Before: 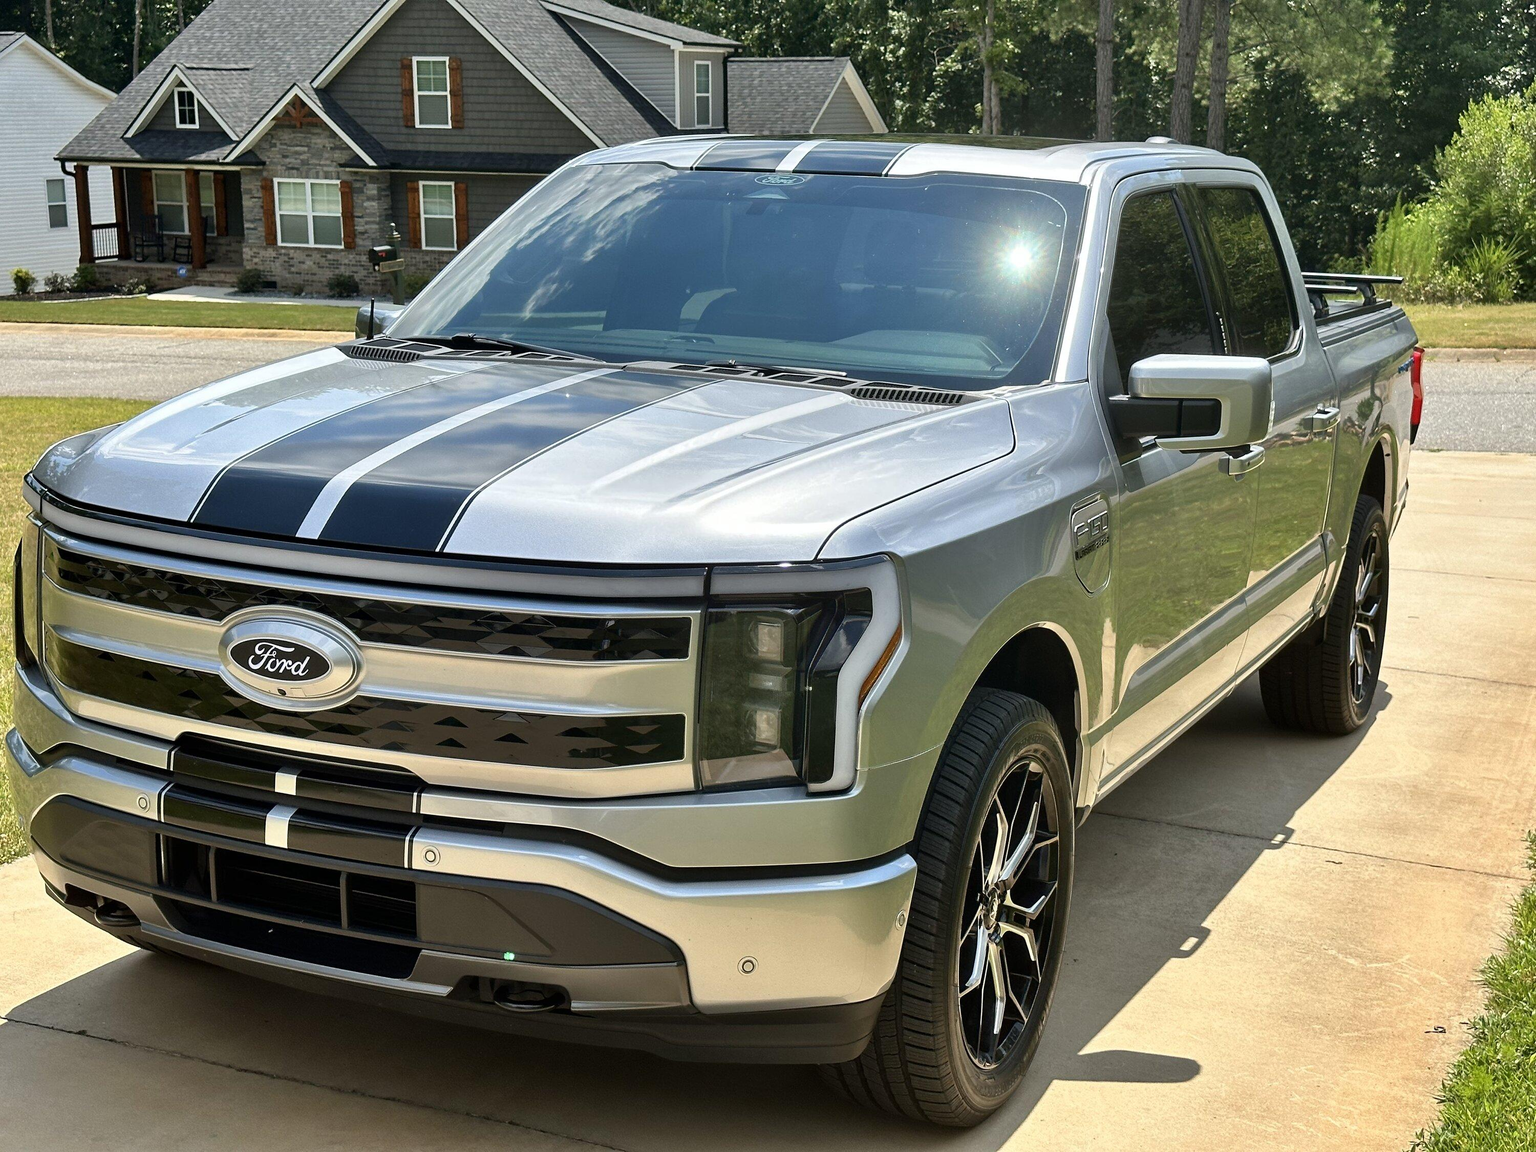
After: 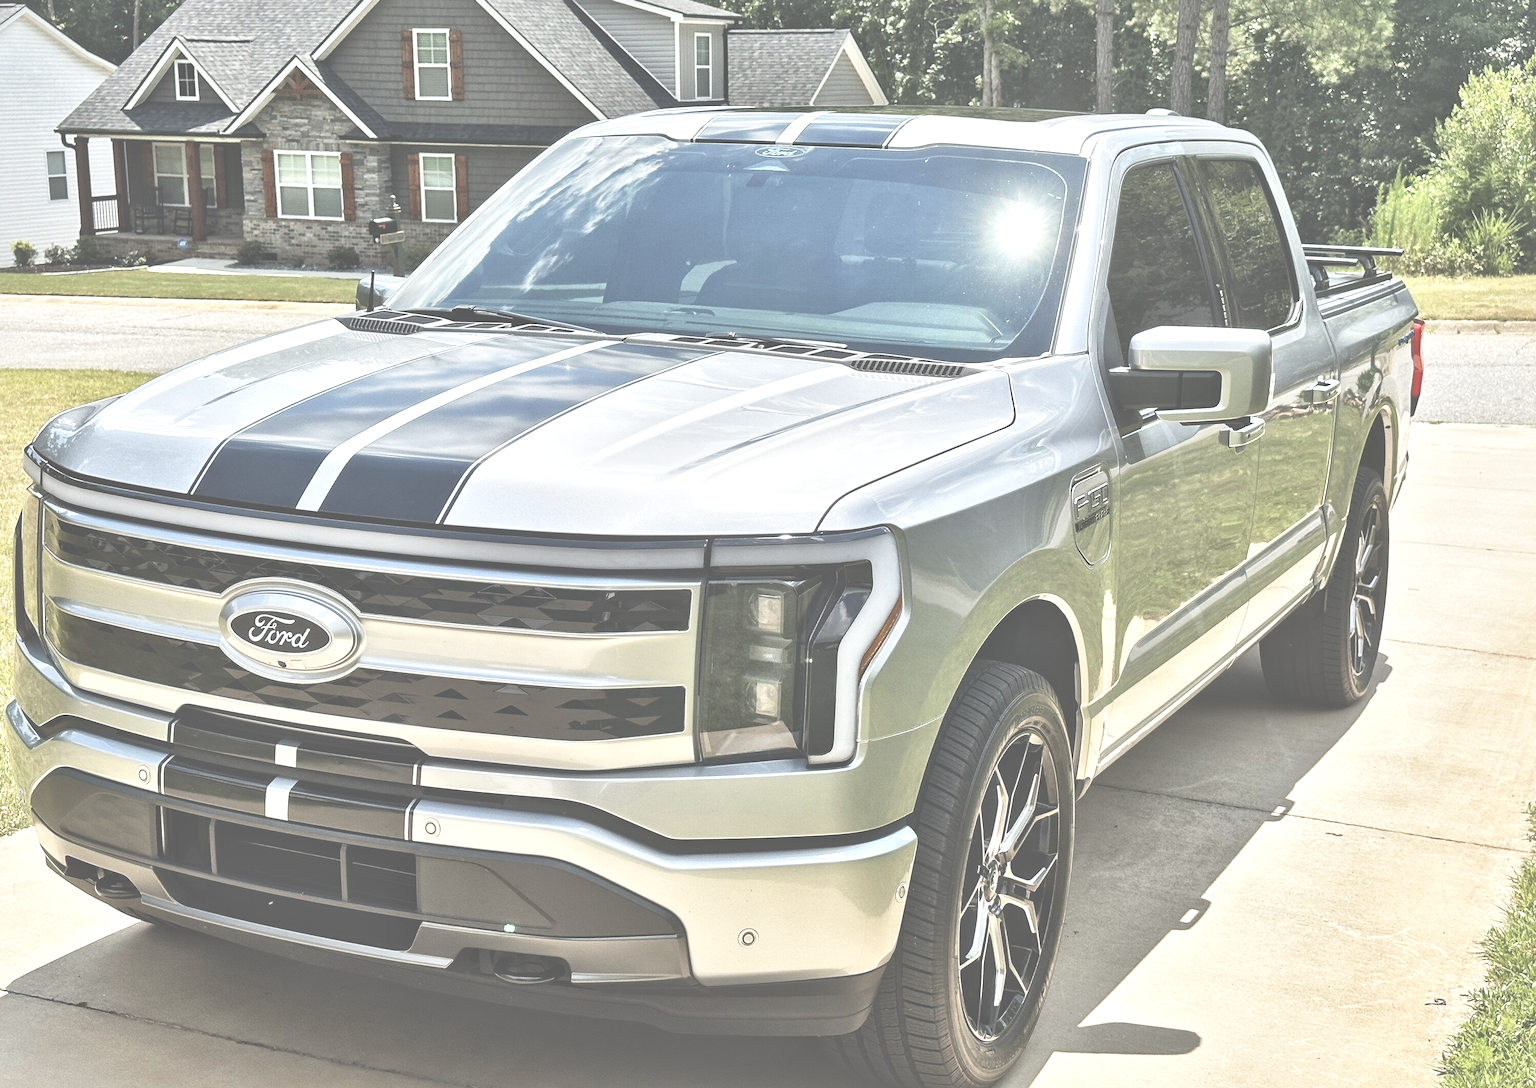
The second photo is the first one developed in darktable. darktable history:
base curve: curves: ch0 [(0, 0) (0.028, 0.03) (0.121, 0.232) (0.46, 0.748) (0.859, 0.968) (1, 1)], preserve colors none
crop and rotate: top 2.479%, bottom 3.018%
contrast brightness saturation: saturation -0.1
exposure: black level correction -0.087, compensate highlight preservation false
local contrast: mode bilateral grid, contrast 20, coarseness 50, detail 171%, midtone range 0.2
